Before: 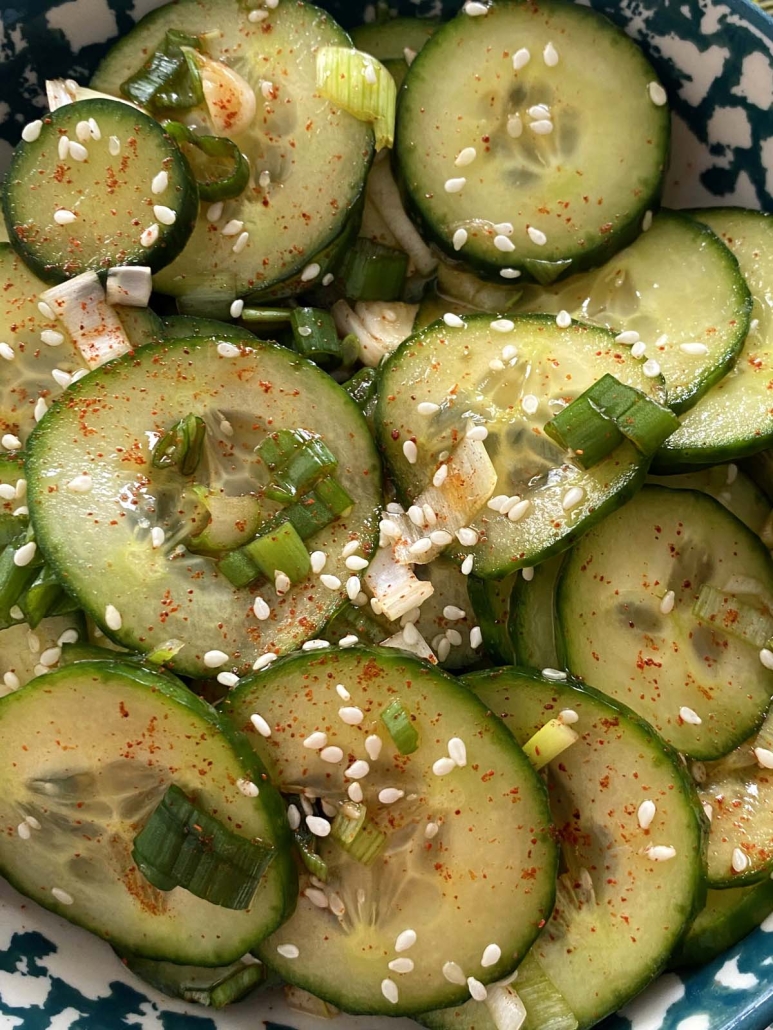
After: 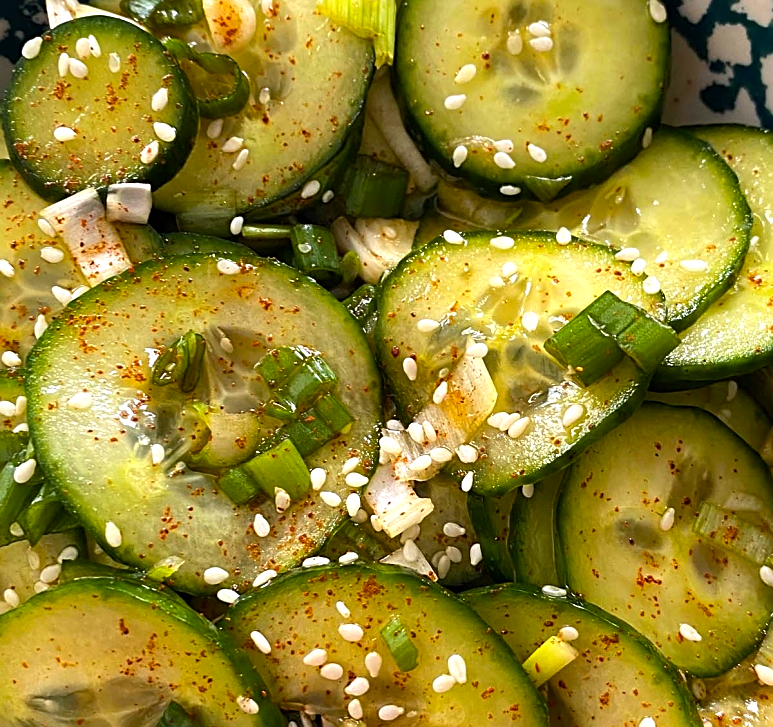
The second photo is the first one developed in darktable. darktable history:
sharpen: on, module defaults
crop and rotate: top 8.118%, bottom 21.286%
color balance rgb: perceptual saturation grading › global saturation 25.756%, perceptual brilliance grading › global brilliance 2.268%, perceptual brilliance grading › highlights 7.712%, perceptual brilliance grading › shadows -3.206%, global vibrance 14.511%
